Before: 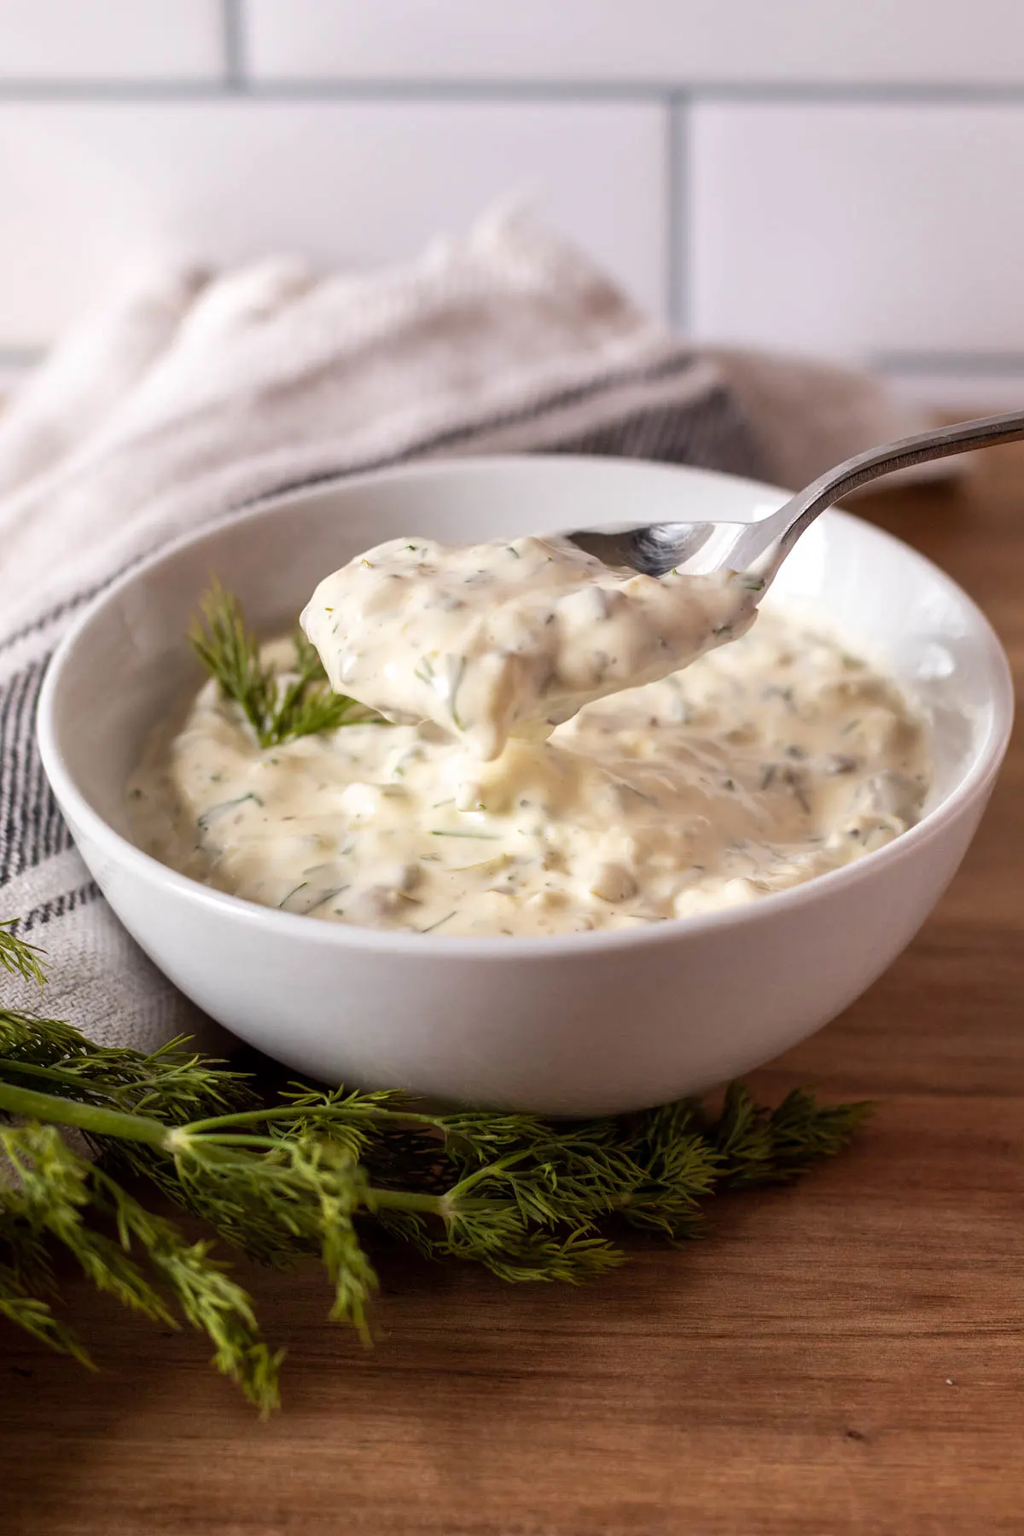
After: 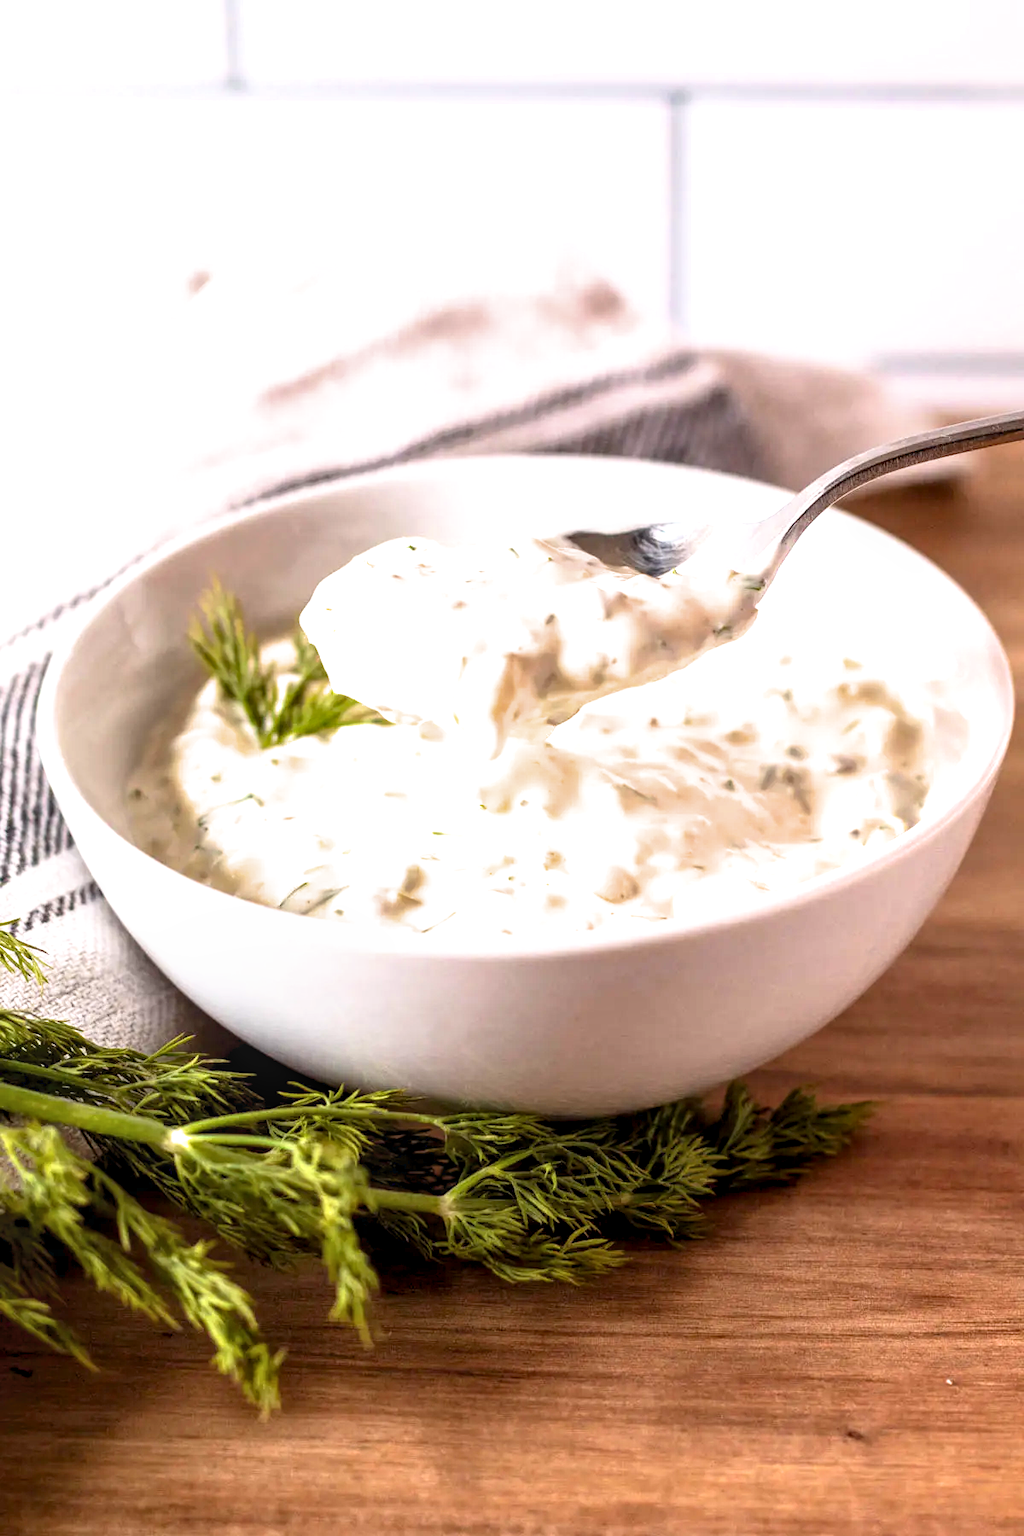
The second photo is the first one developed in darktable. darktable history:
shadows and highlights: shadows 62.51, white point adjustment 0.345, highlights -33.26, compress 83.72%
local contrast: on, module defaults
filmic rgb: black relative exposure -16 EV, white relative exposure 2.94 EV, hardness 9.99, color science v6 (2022)
exposure: black level correction 0.001, exposure 1.318 EV, compensate highlight preservation false
